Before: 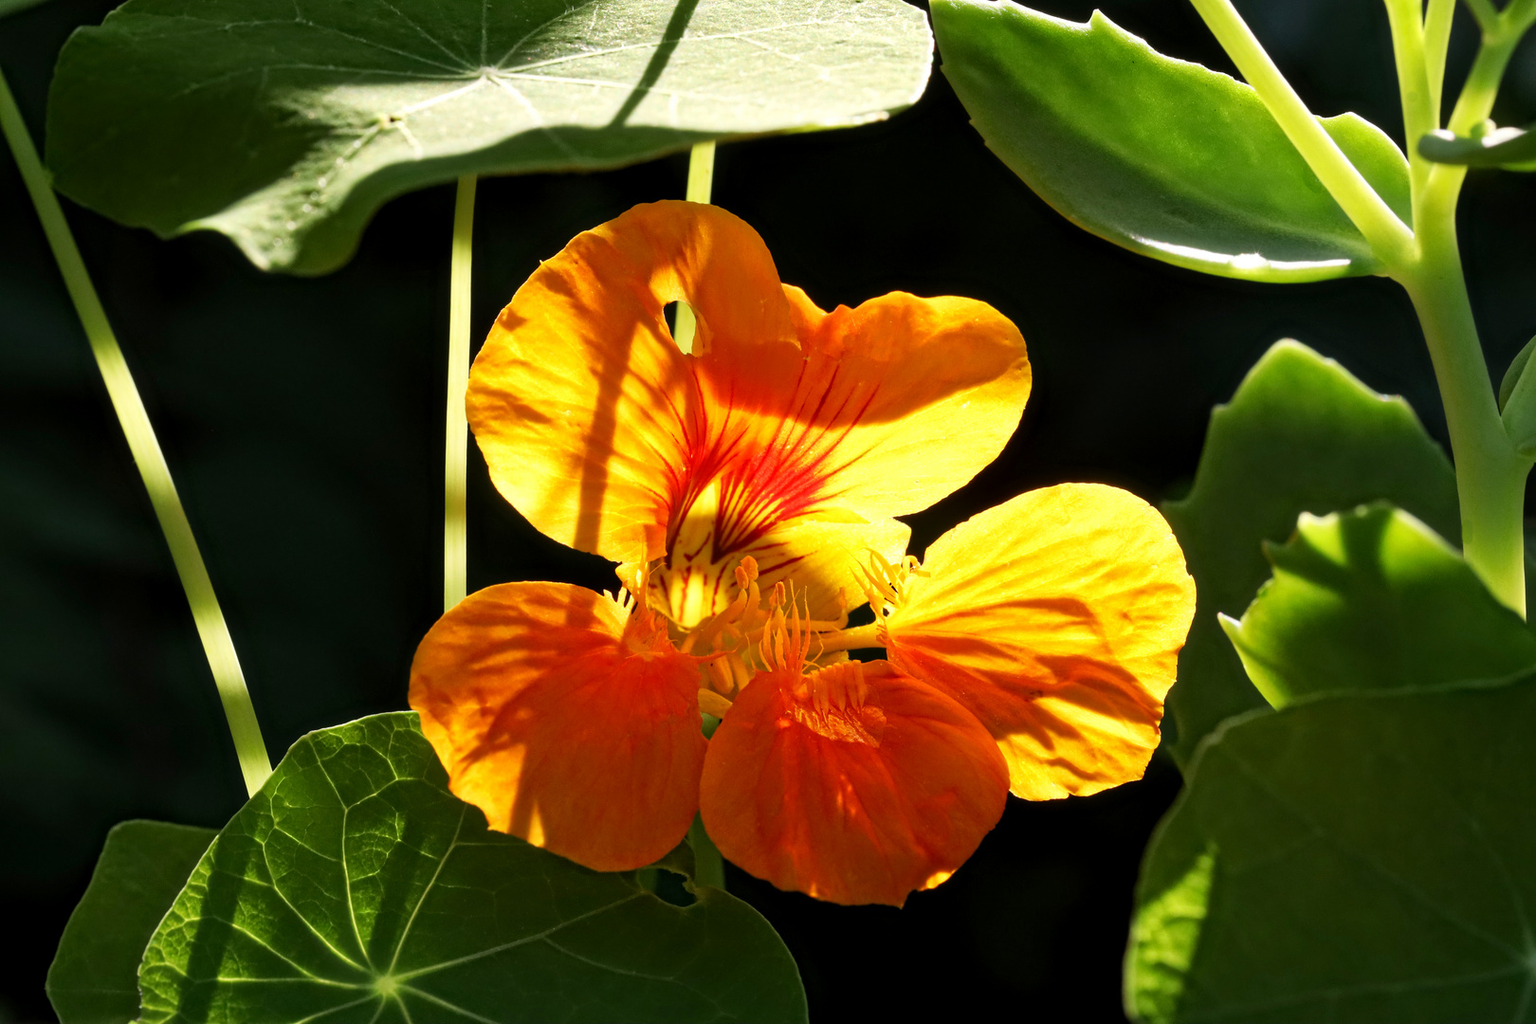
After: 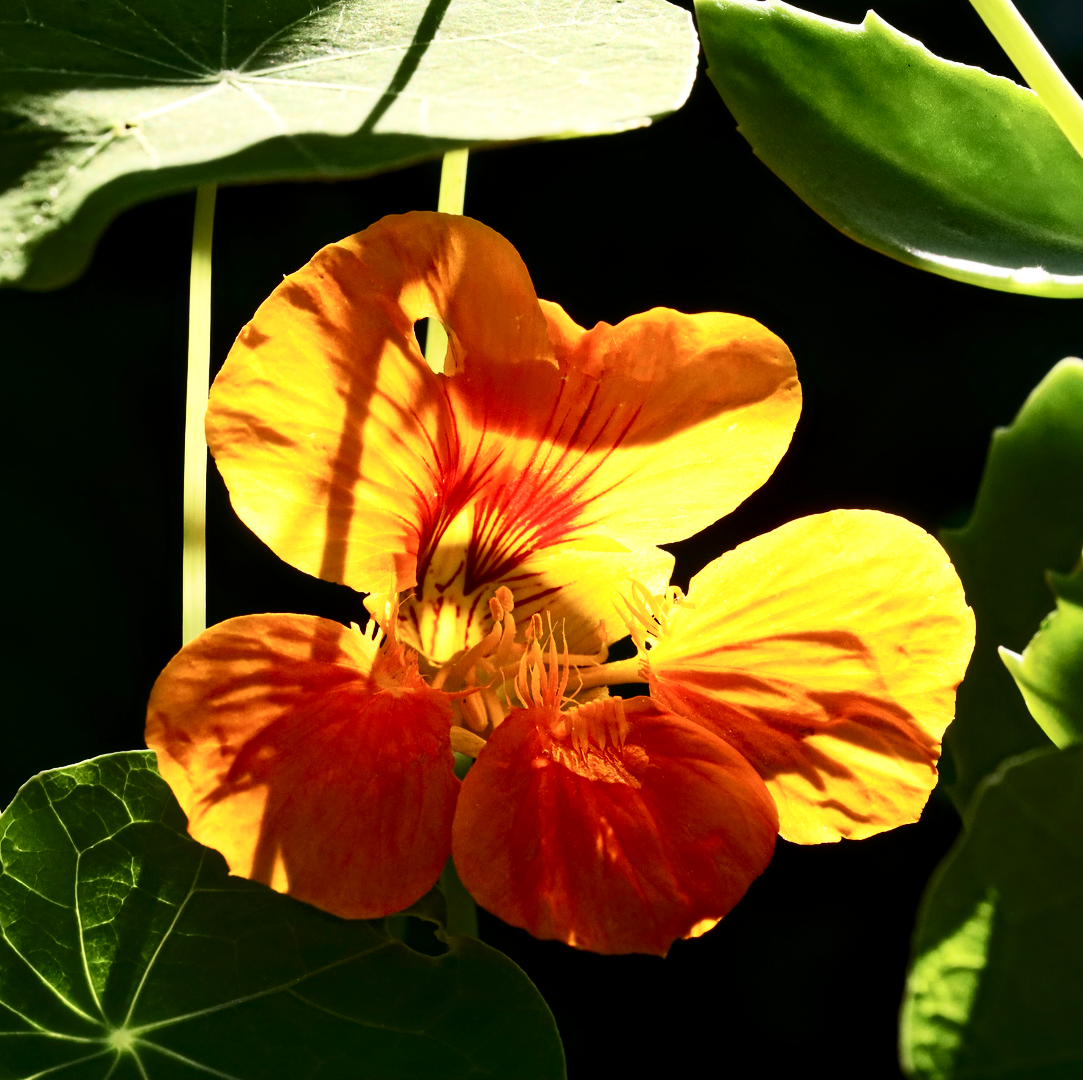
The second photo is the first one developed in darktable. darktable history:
contrast brightness saturation: contrast 0.286
crop and rotate: left 17.685%, right 15.446%
